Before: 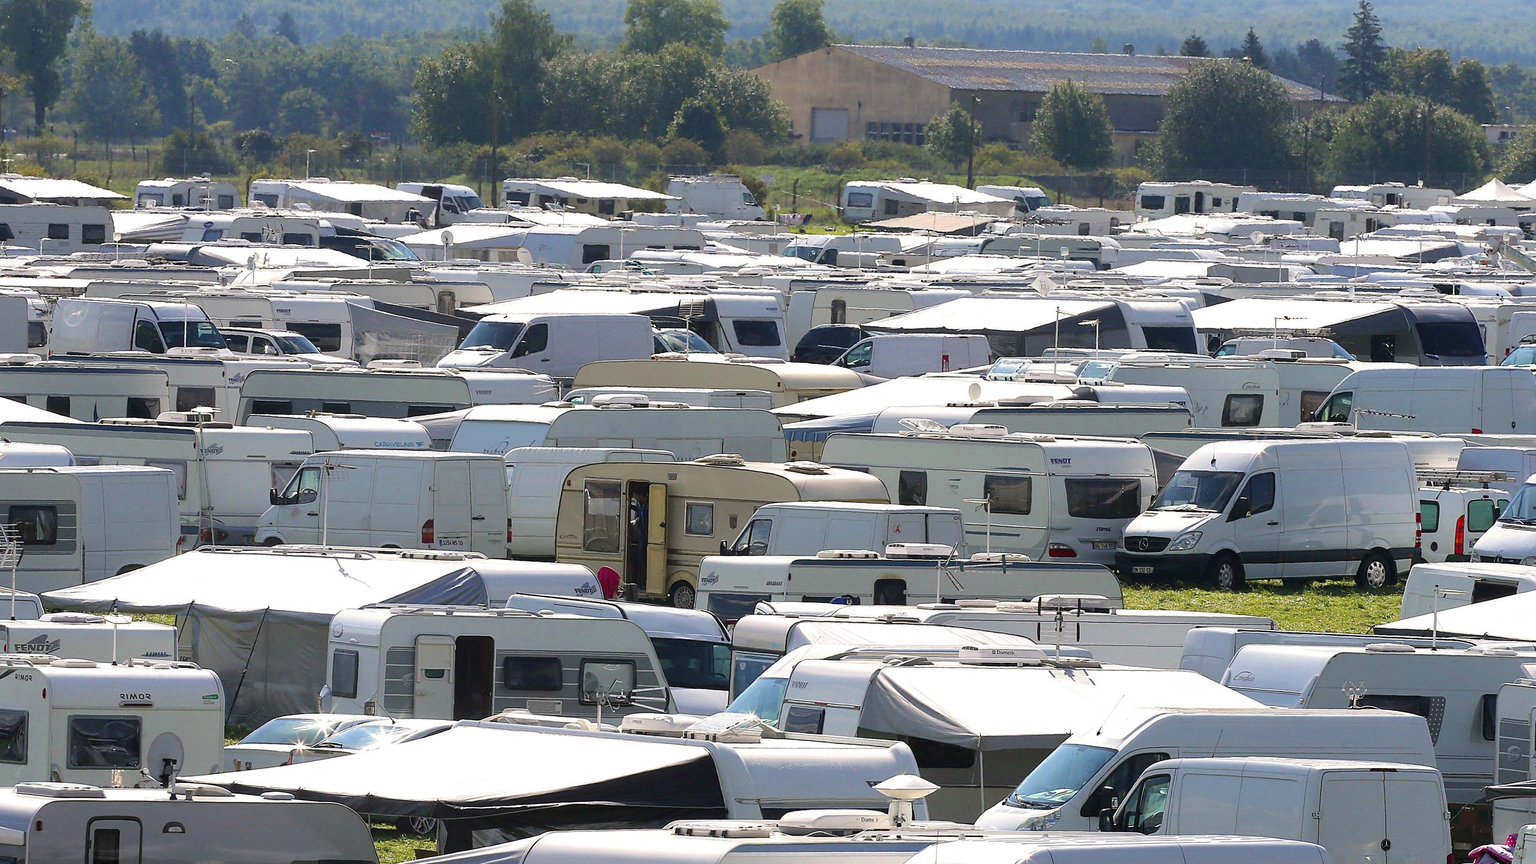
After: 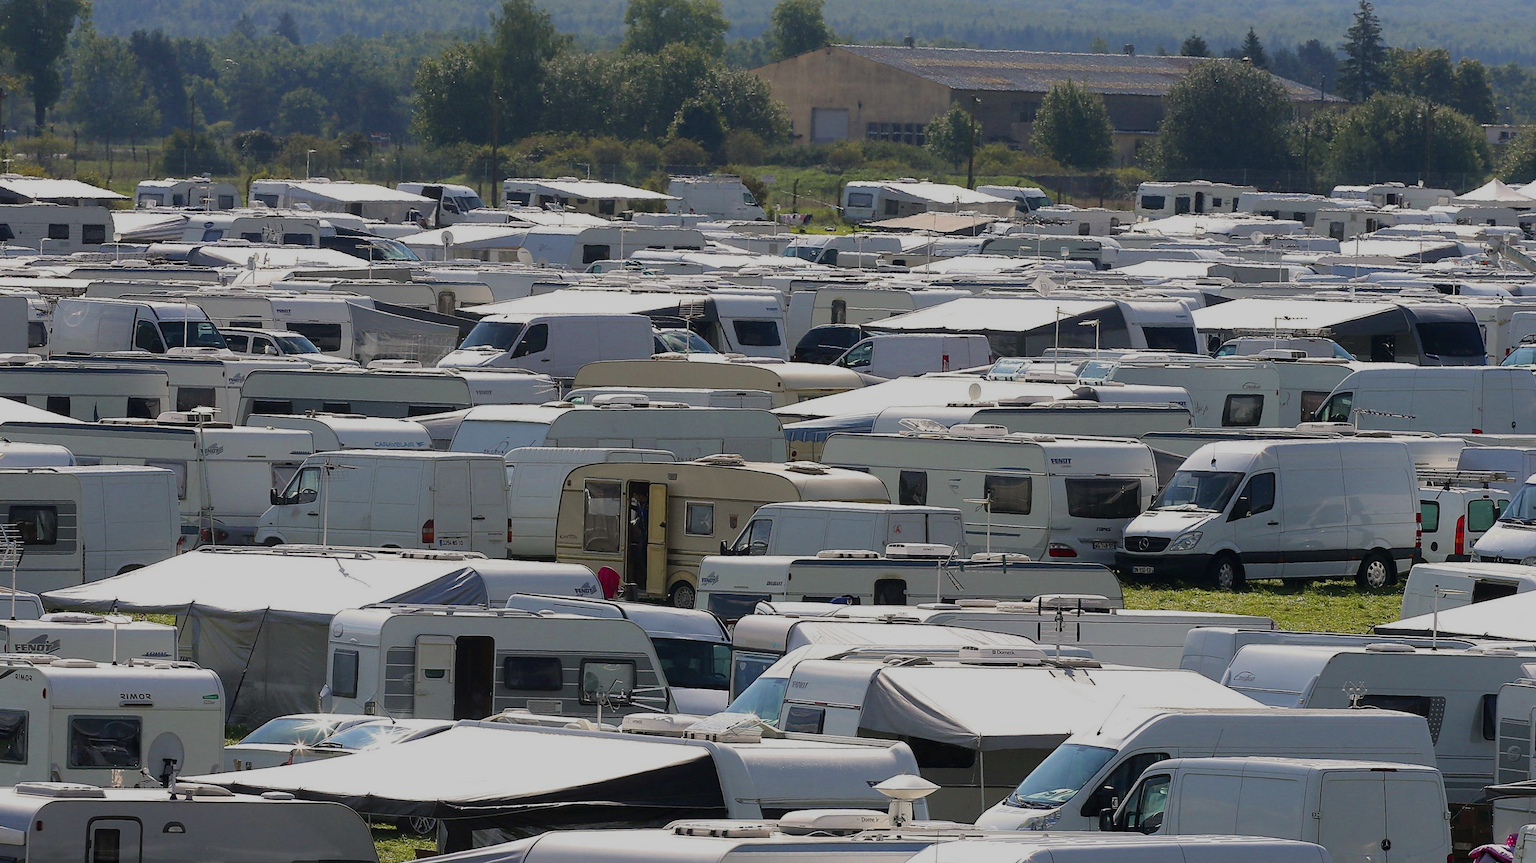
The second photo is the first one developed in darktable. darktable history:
exposure: black level correction 0, exposure -0.779 EV, compensate highlight preservation false
